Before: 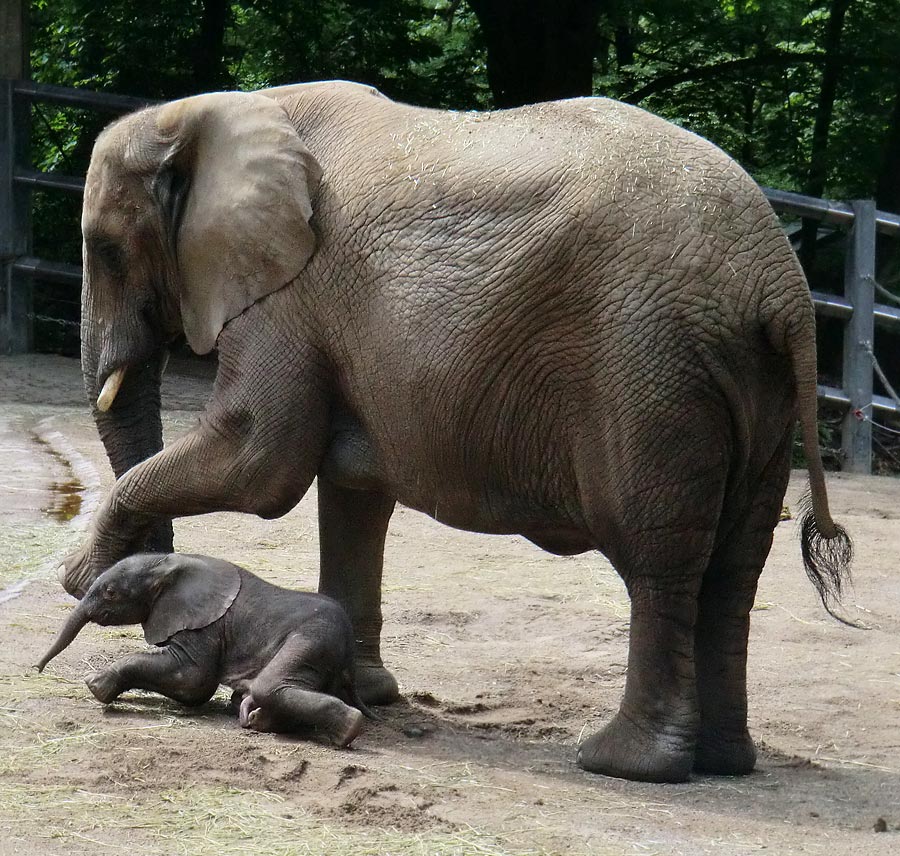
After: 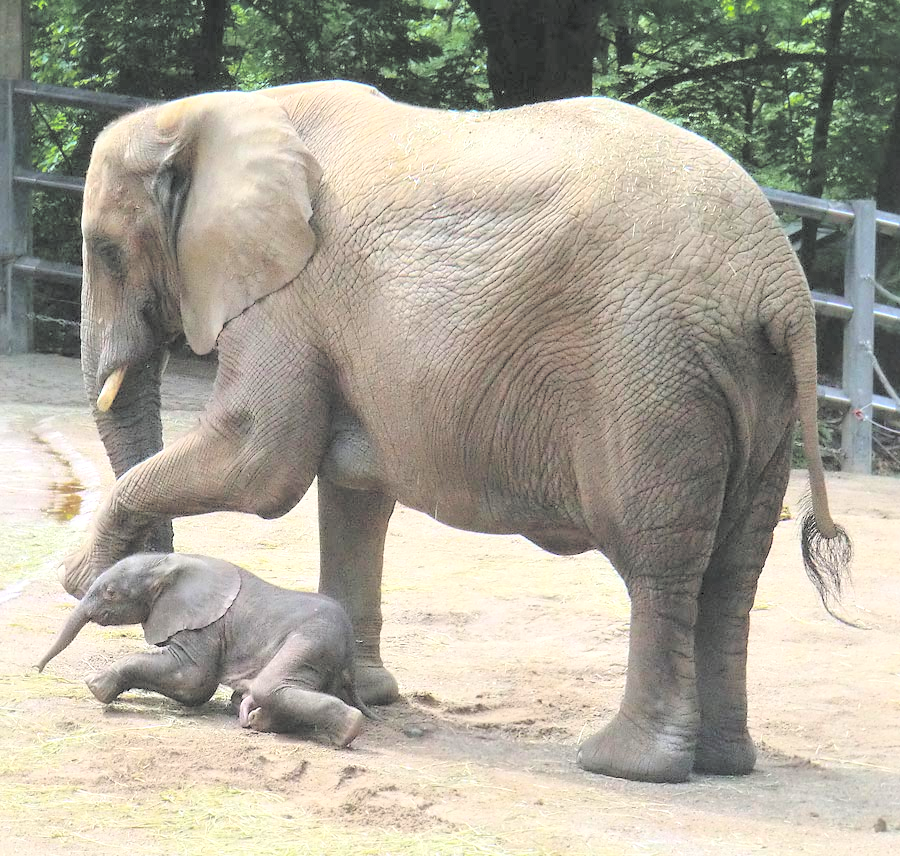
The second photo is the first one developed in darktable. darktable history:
contrast brightness saturation: brightness 0.989
color balance rgb: perceptual saturation grading › global saturation 25.271%, perceptual brilliance grading › highlights 14.023%, perceptual brilliance grading › shadows -18.762%
